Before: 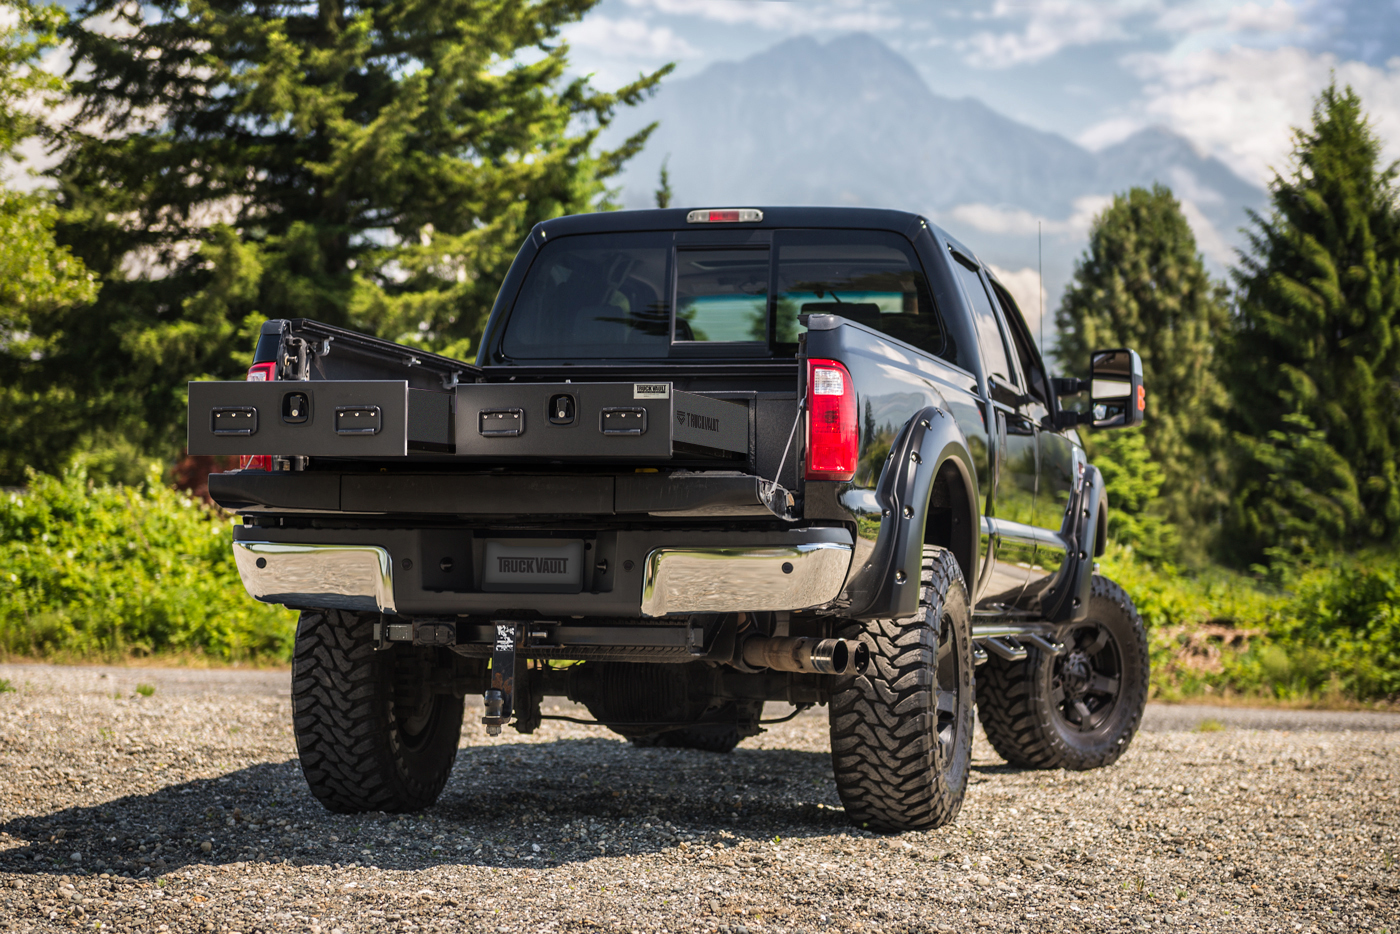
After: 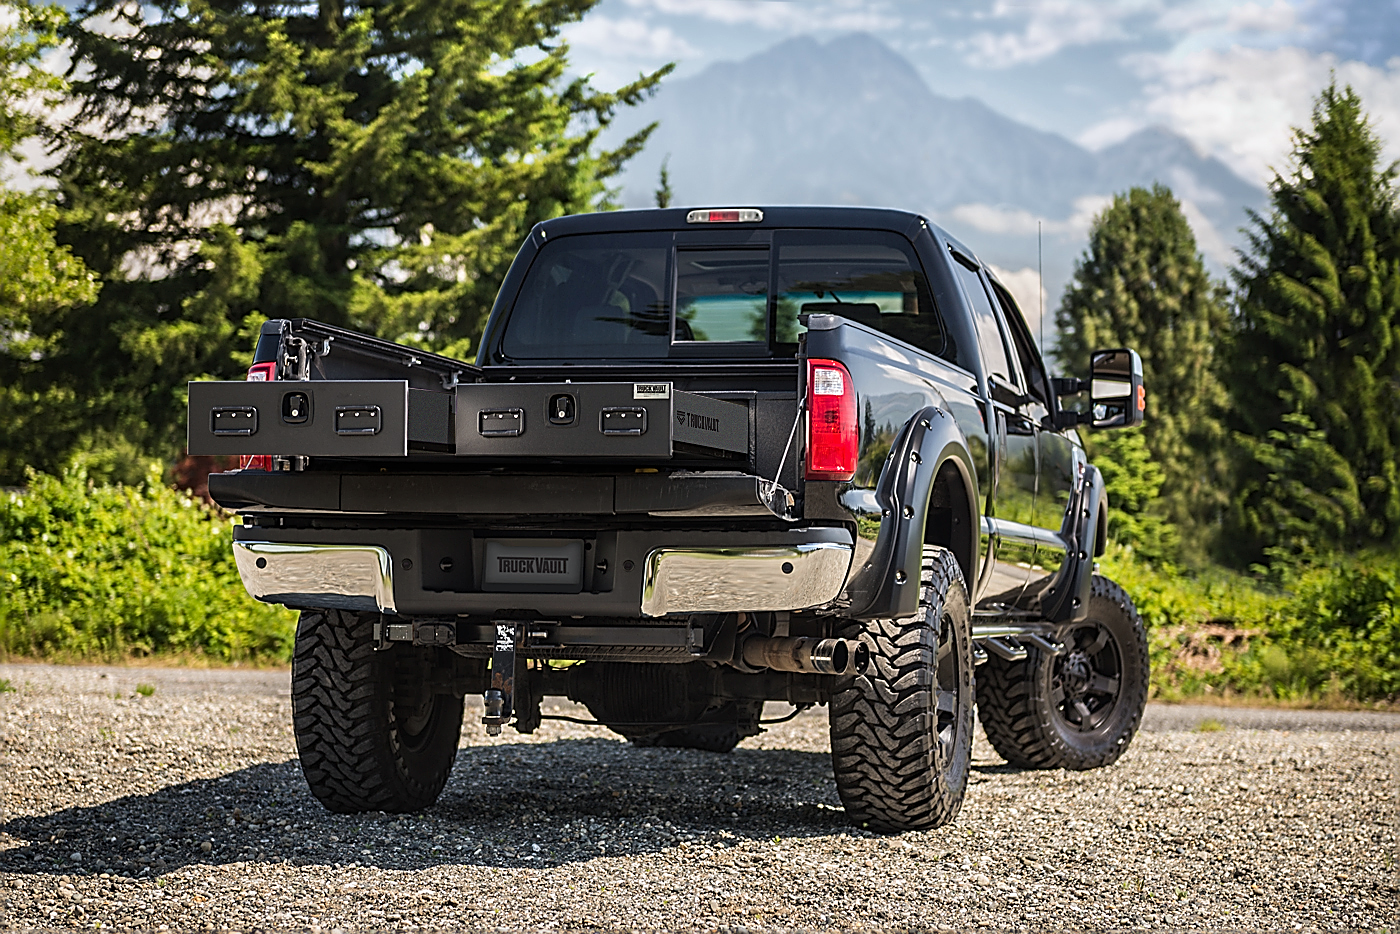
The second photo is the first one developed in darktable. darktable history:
white balance: red 0.986, blue 1.01
sharpen: radius 1.685, amount 1.294
